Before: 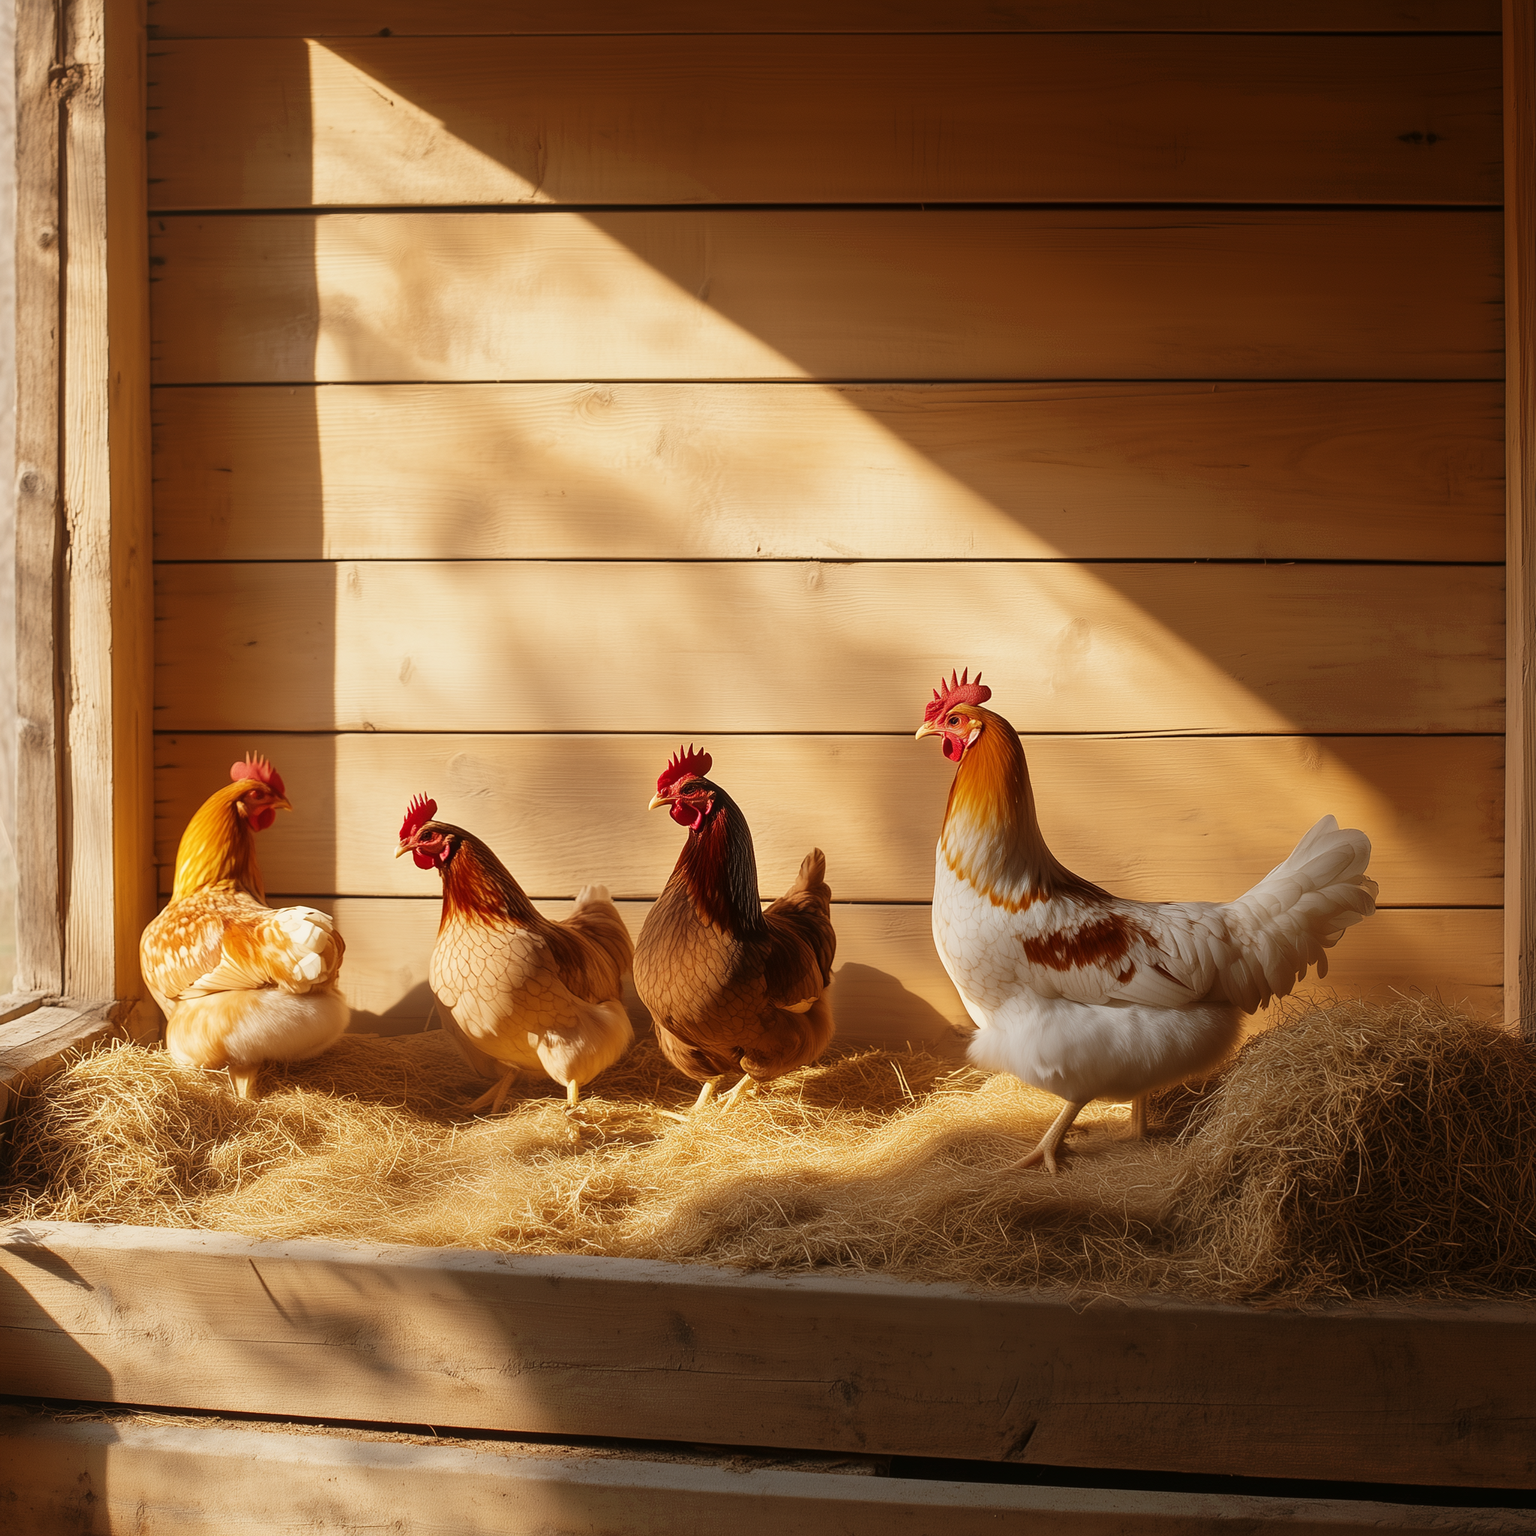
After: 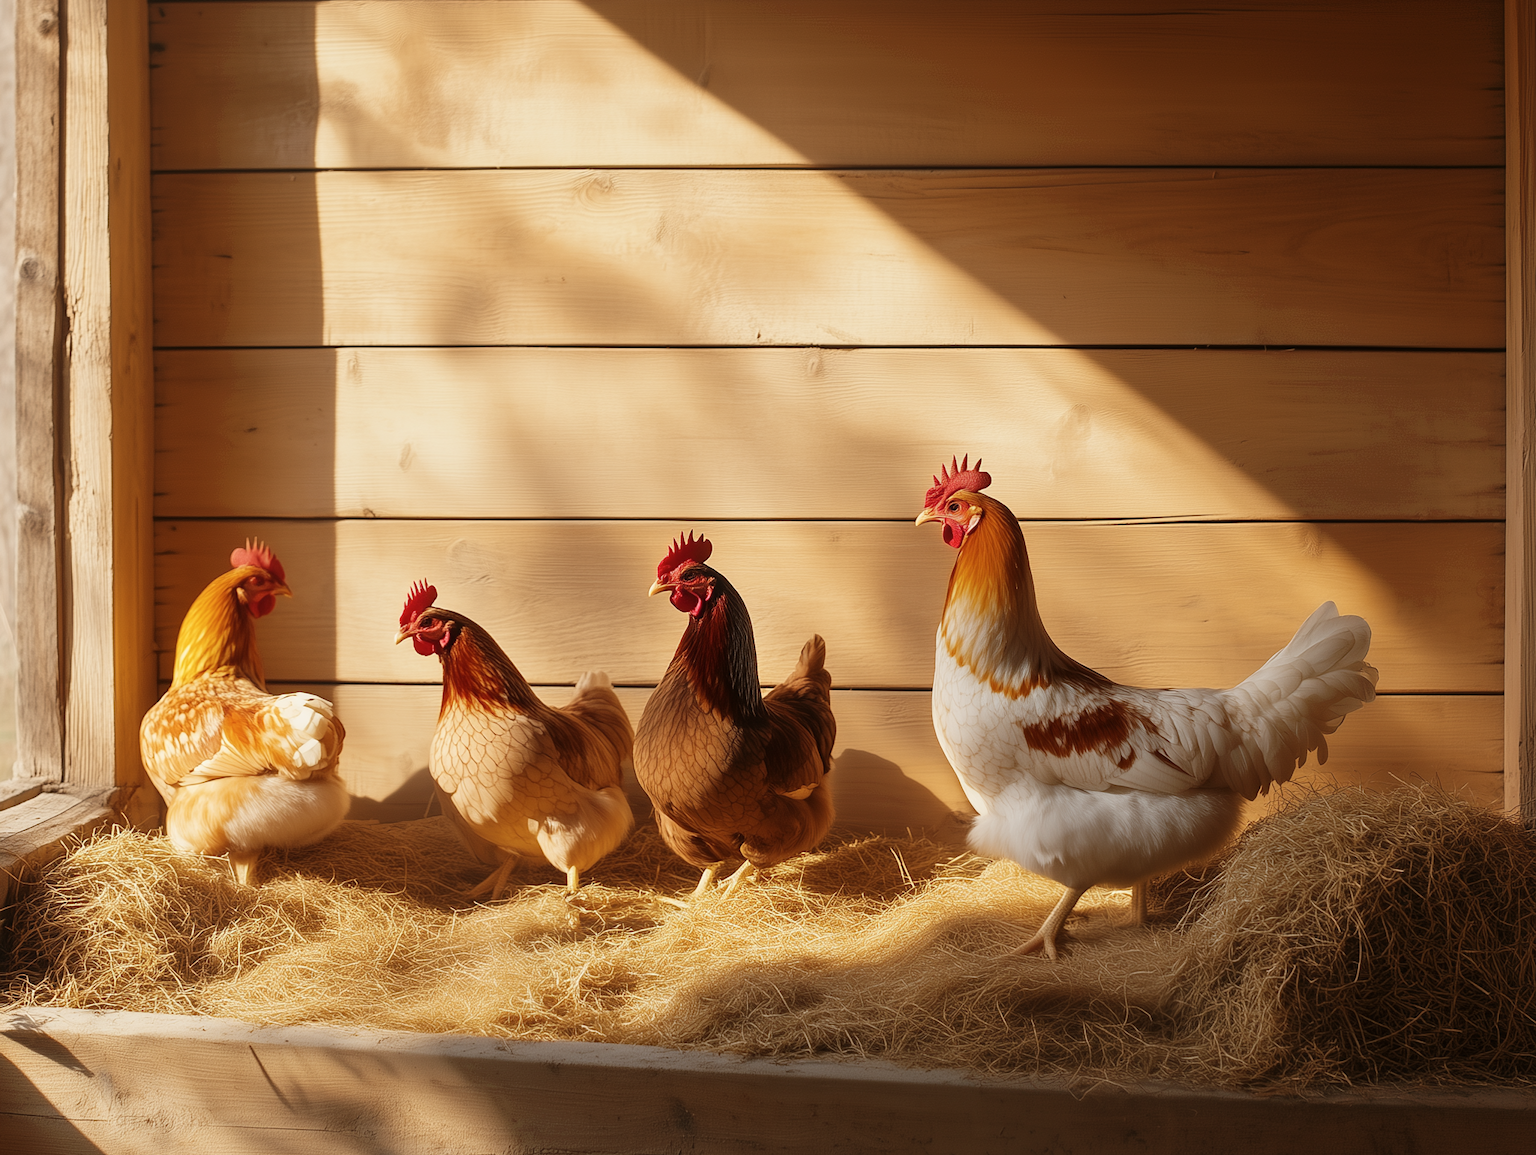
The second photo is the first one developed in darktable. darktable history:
contrast brightness saturation: saturation -0.048
crop: top 13.962%, bottom 10.765%
